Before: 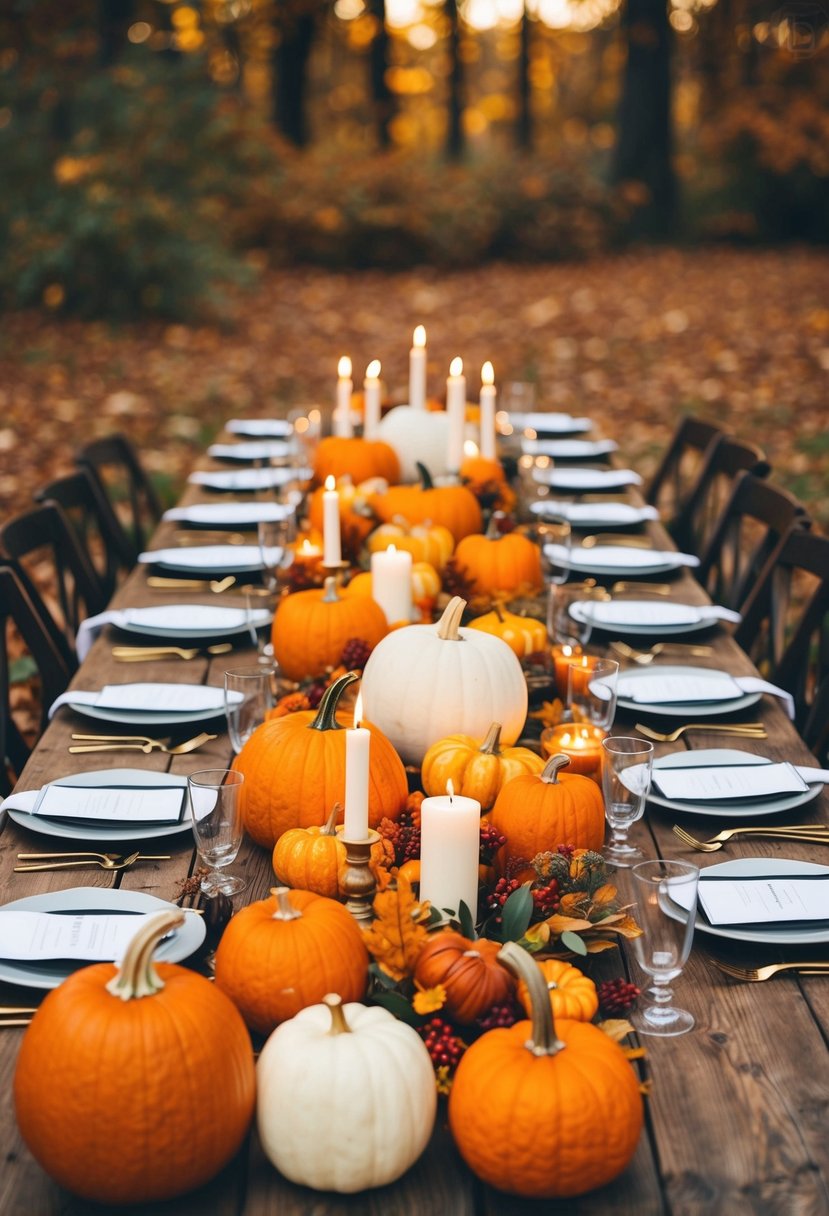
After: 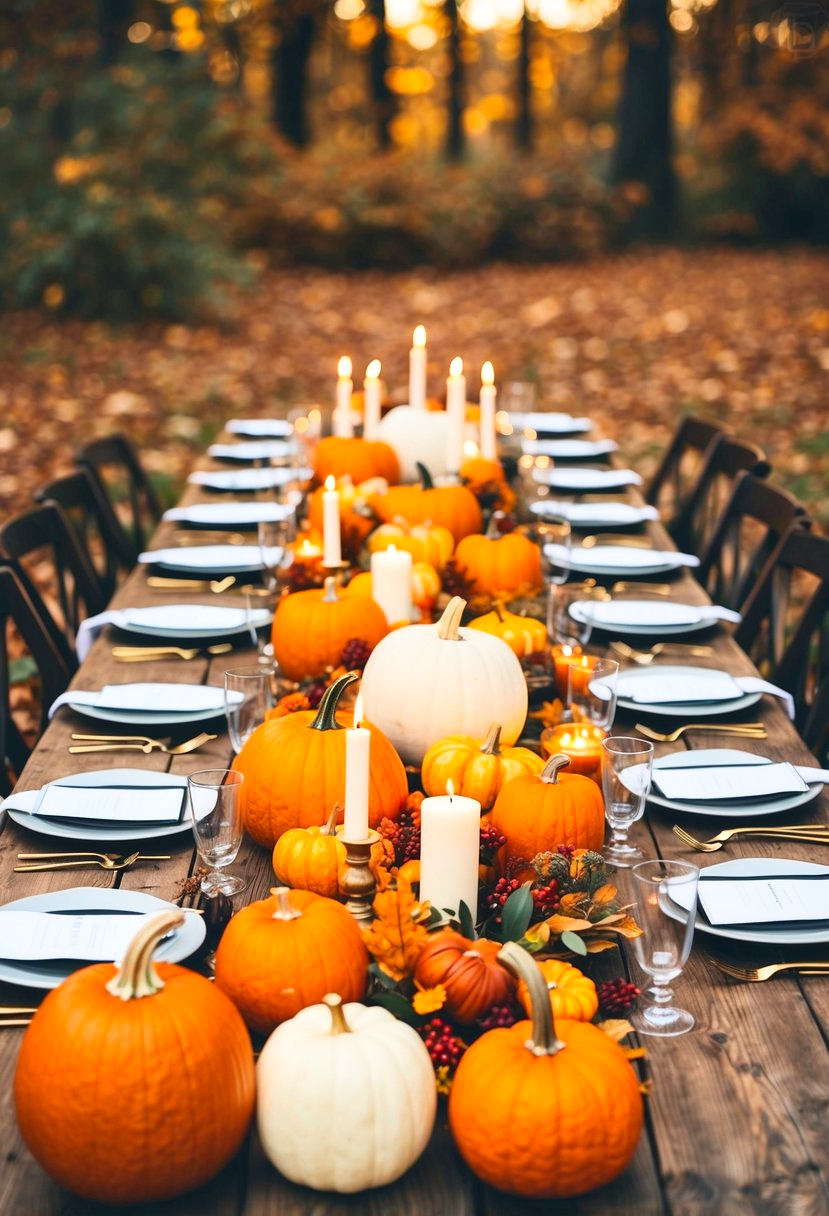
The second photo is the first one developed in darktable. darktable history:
contrast brightness saturation: contrast 0.202, brightness 0.156, saturation 0.221
local contrast: mode bilateral grid, contrast 20, coarseness 49, detail 119%, midtone range 0.2
